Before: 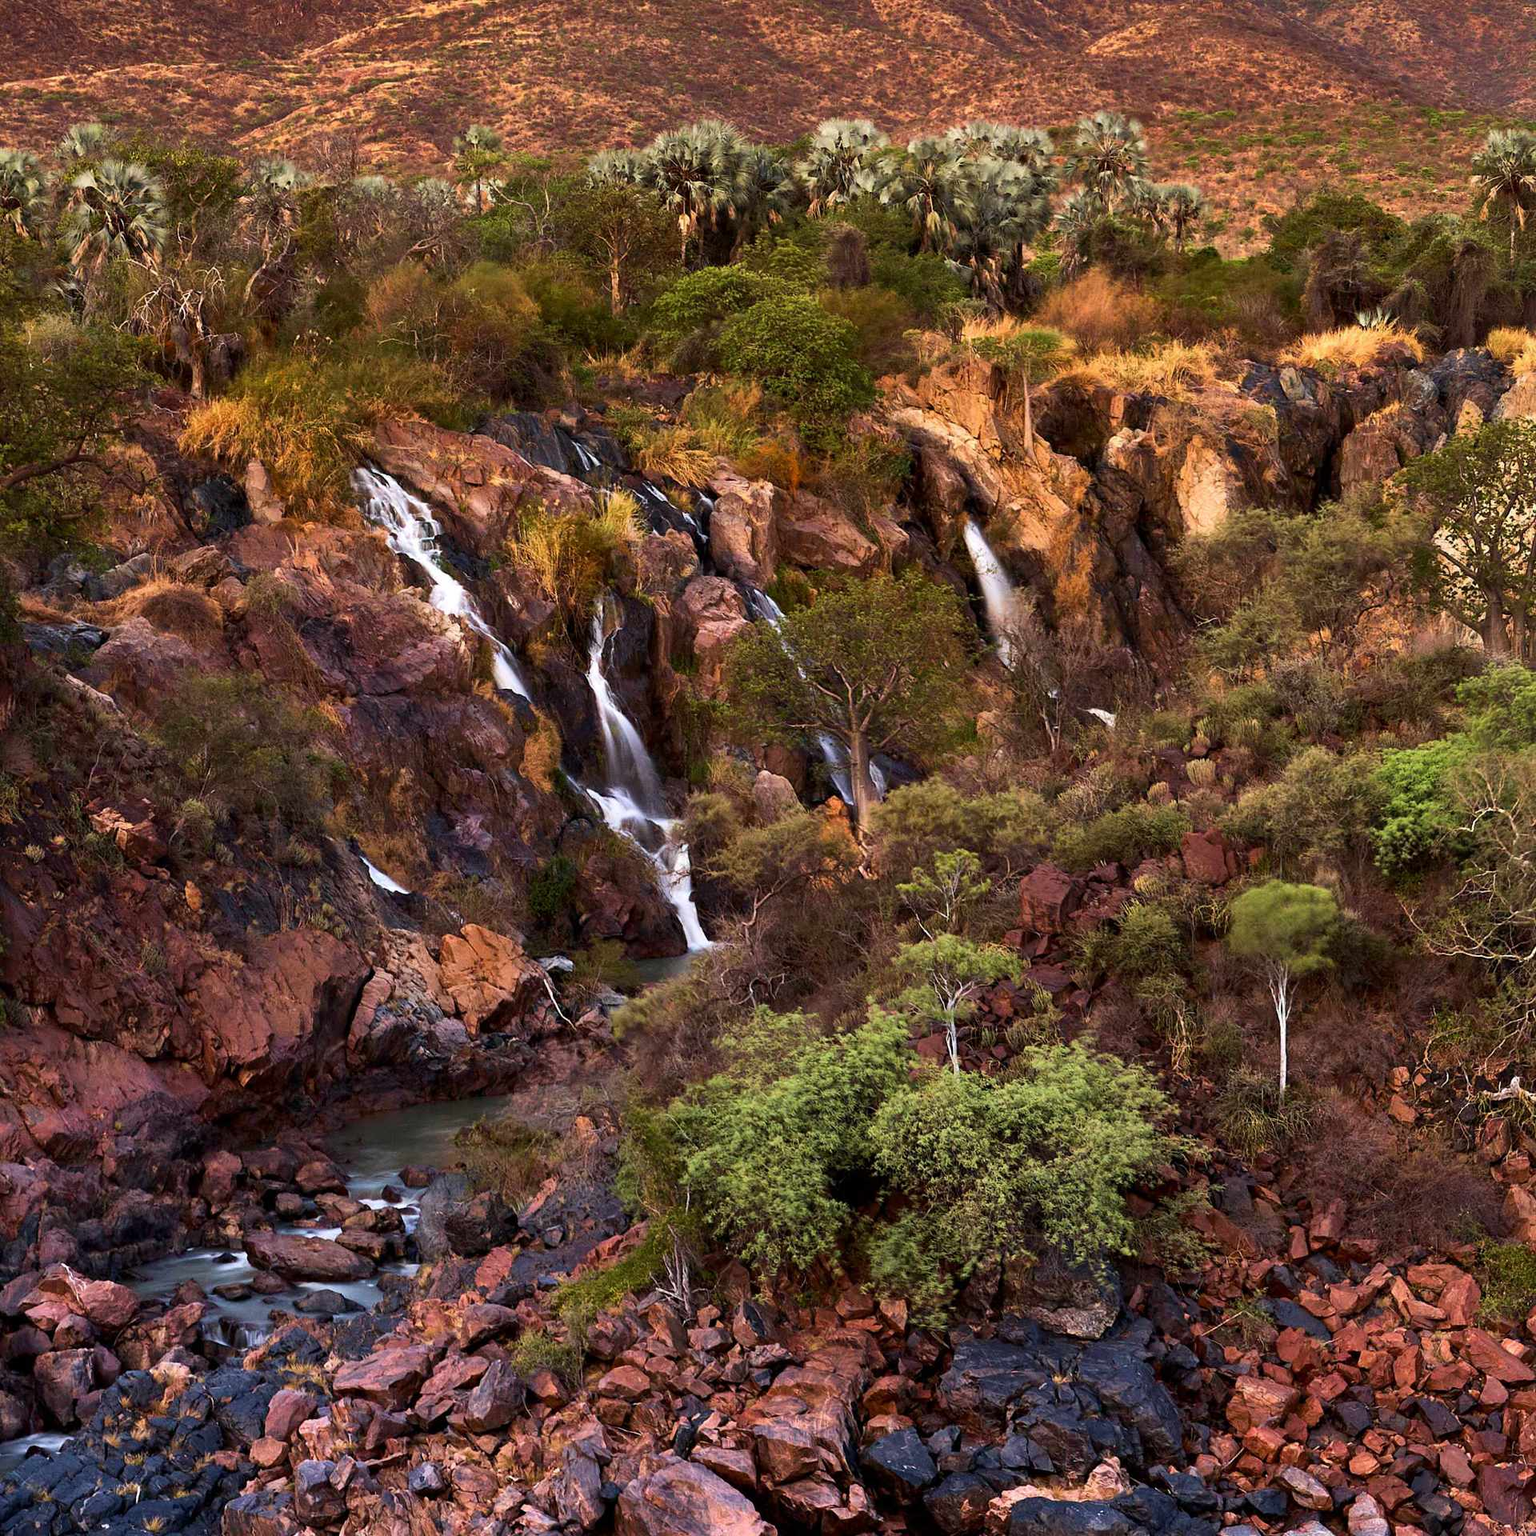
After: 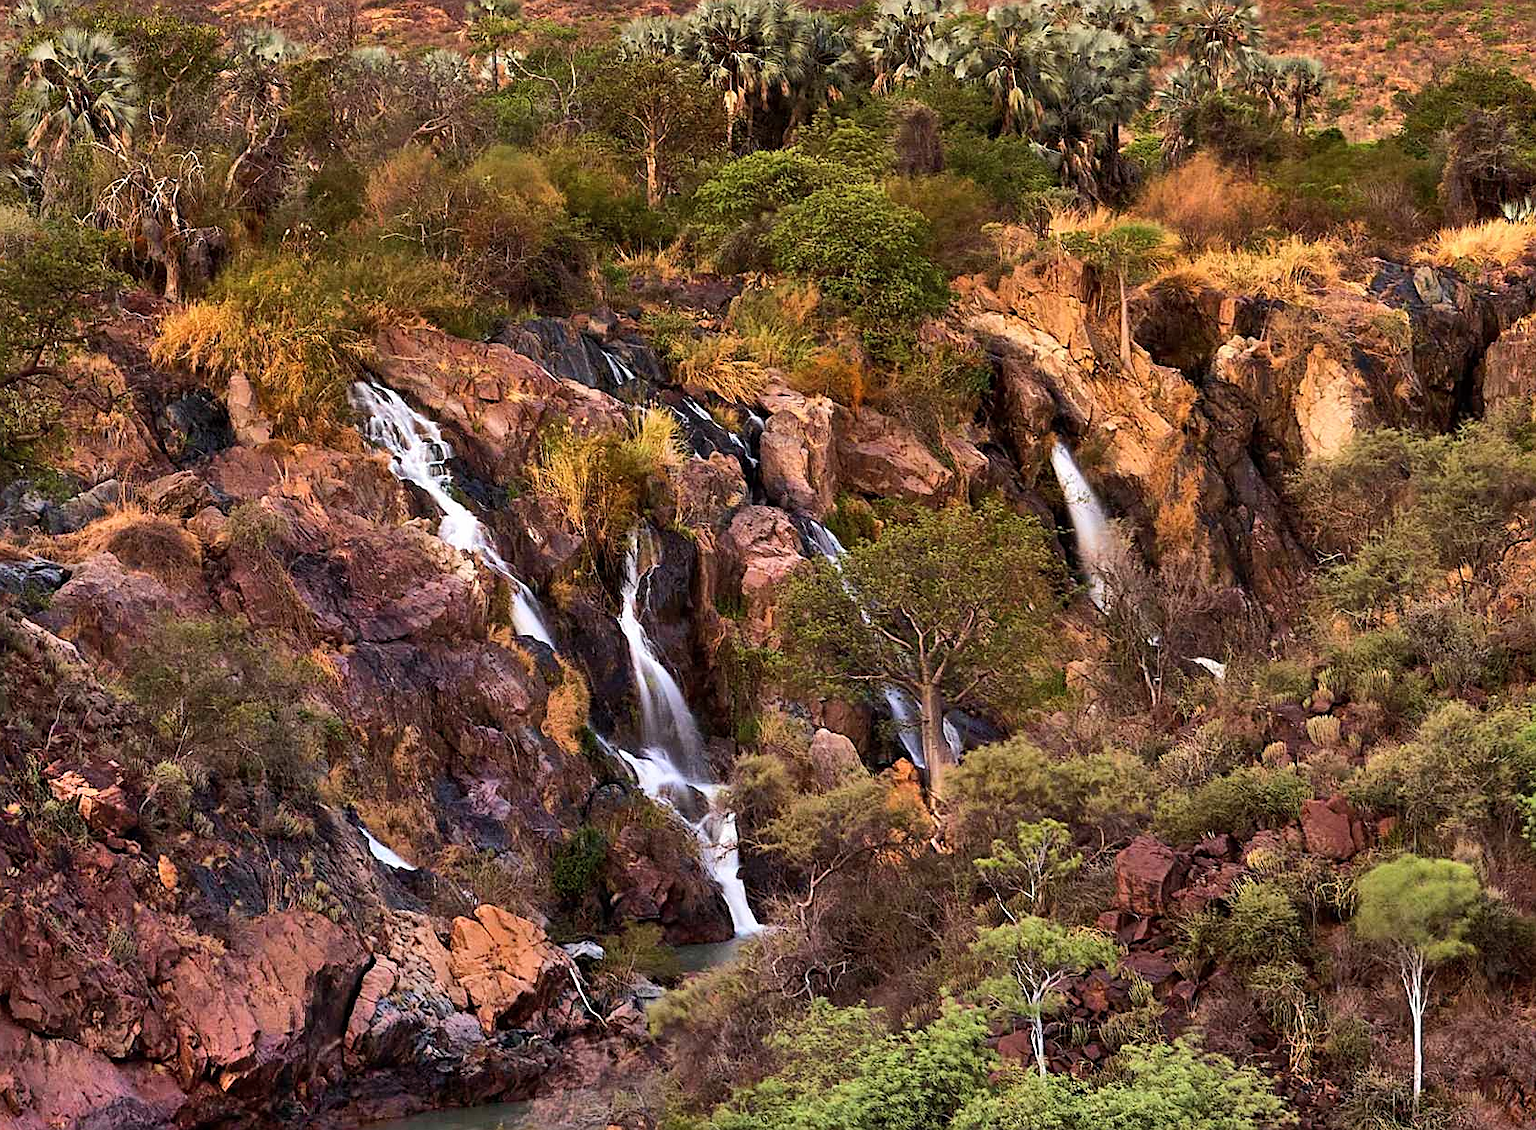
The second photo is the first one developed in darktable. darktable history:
shadows and highlights: shadows 58.75, soften with gaussian
crop: left 3.108%, top 8.822%, right 9.661%, bottom 26.961%
sharpen: on, module defaults
